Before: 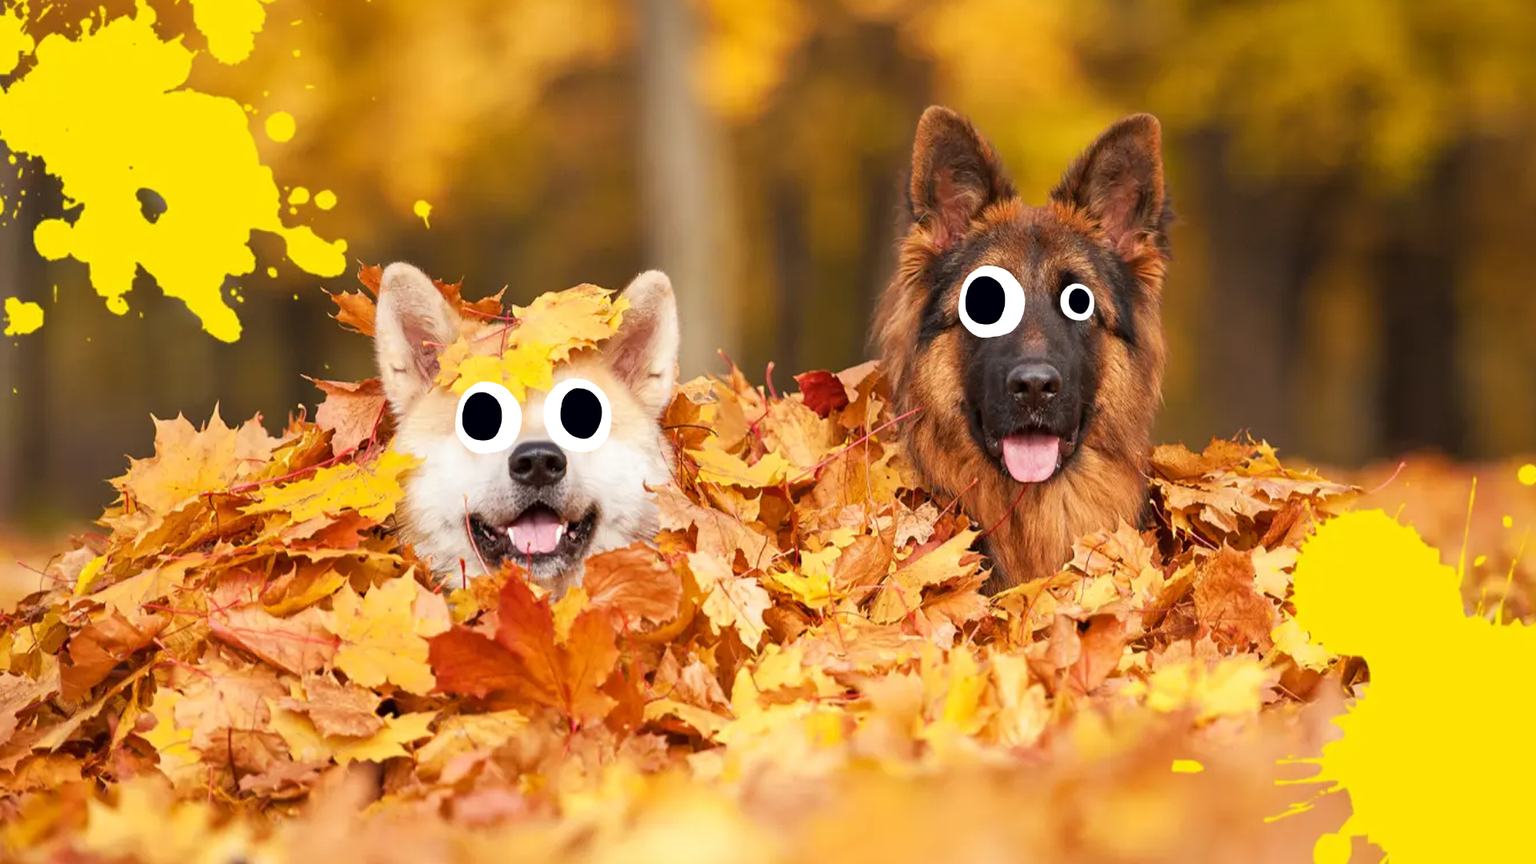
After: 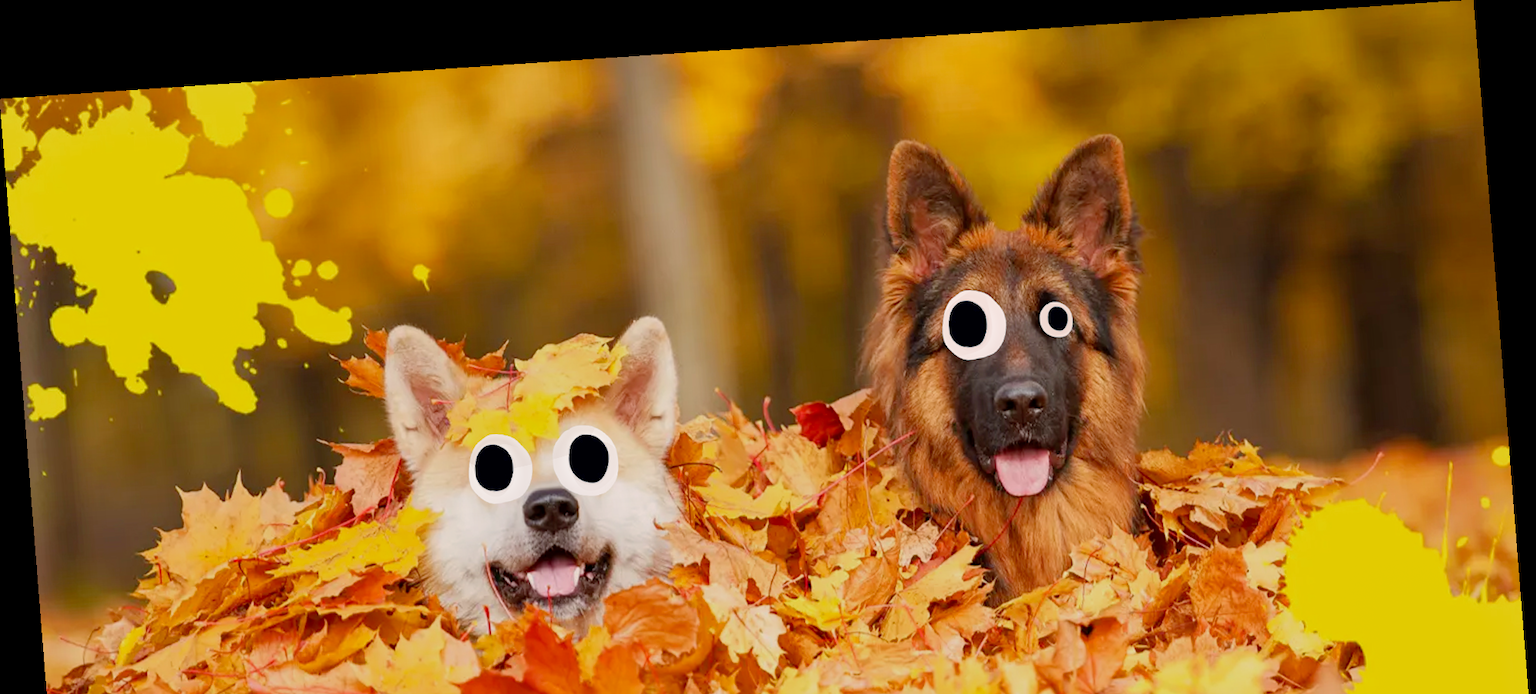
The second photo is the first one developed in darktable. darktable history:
filmic rgb: black relative exposure -16 EV, threshold -0.33 EV, transition 3.19 EV, structure ↔ texture 100%, target black luminance 0%, hardness 7.57, latitude 72.96%, contrast 0.908, highlights saturation mix 10%, shadows ↔ highlights balance -0.38%, add noise in highlights 0, preserve chrominance no, color science v4 (2020), iterations of high-quality reconstruction 10, enable highlight reconstruction true
rotate and perspective: rotation -4.2°, shear 0.006, automatic cropping off
crop: bottom 24.967%
